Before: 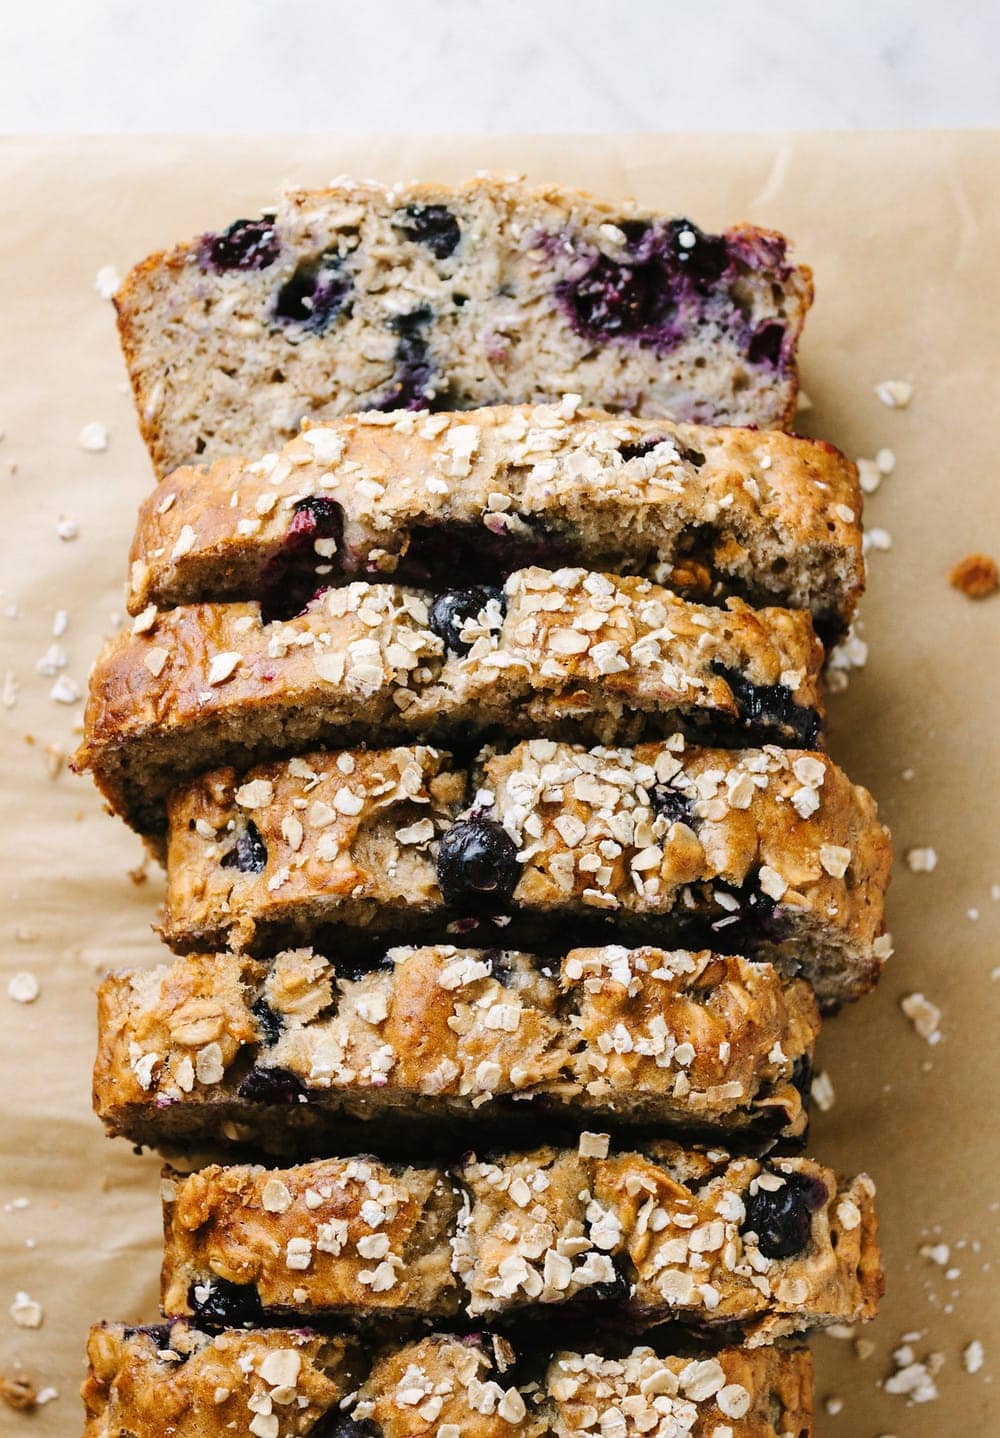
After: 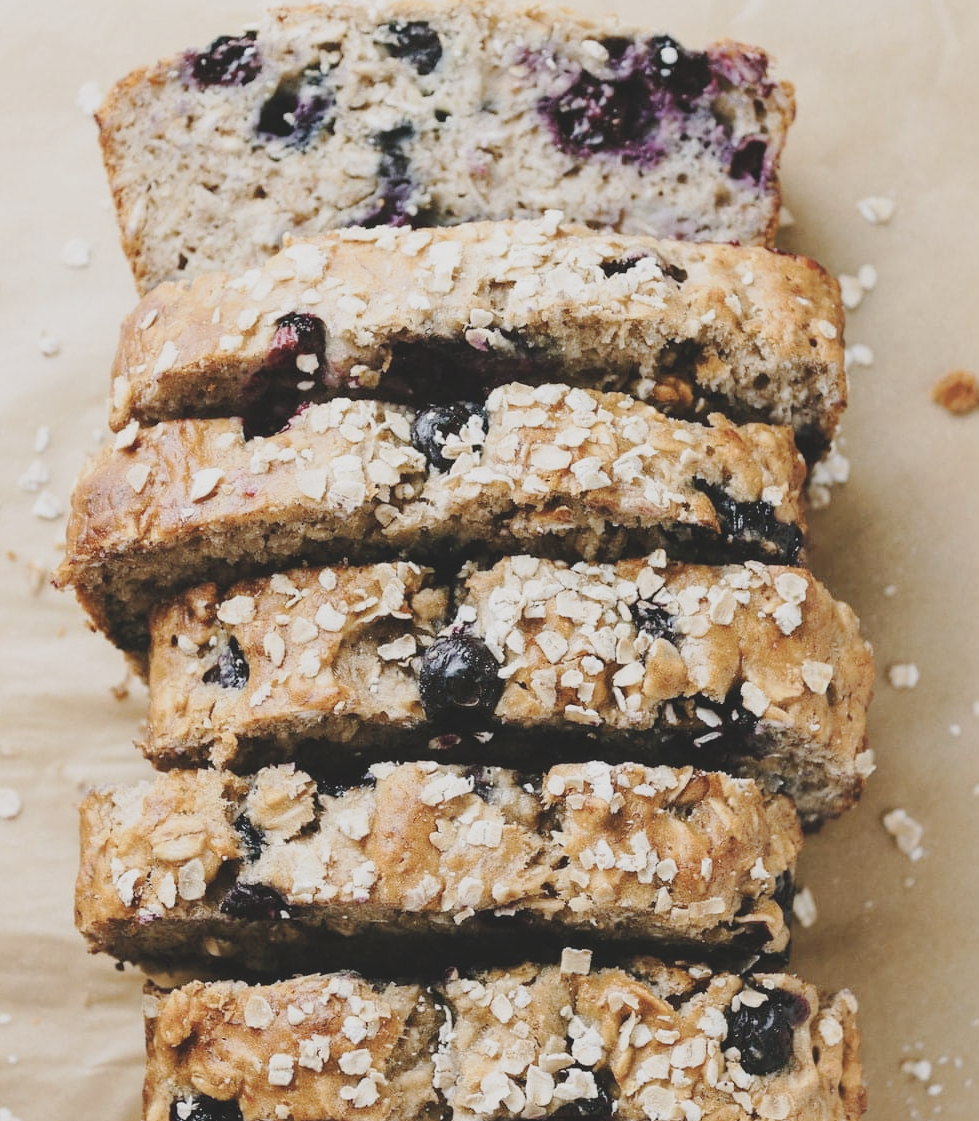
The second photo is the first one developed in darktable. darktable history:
contrast brightness saturation: contrast -0.26, saturation -0.43
exposure: exposure 0.127 EV, compensate highlight preservation false
tone curve: curves: ch0 [(0, 0) (0.003, 0.031) (0.011, 0.041) (0.025, 0.054) (0.044, 0.06) (0.069, 0.083) (0.1, 0.108) (0.136, 0.135) (0.177, 0.179) (0.224, 0.231) (0.277, 0.294) (0.335, 0.378) (0.399, 0.463) (0.468, 0.552) (0.543, 0.627) (0.623, 0.694) (0.709, 0.776) (0.801, 0.849) (0.898, 0.905) (1, 1)], preserve colors none
crop and rotate: left 1.814%, top 12.818%, right 0.25%, bottom 9.225%
